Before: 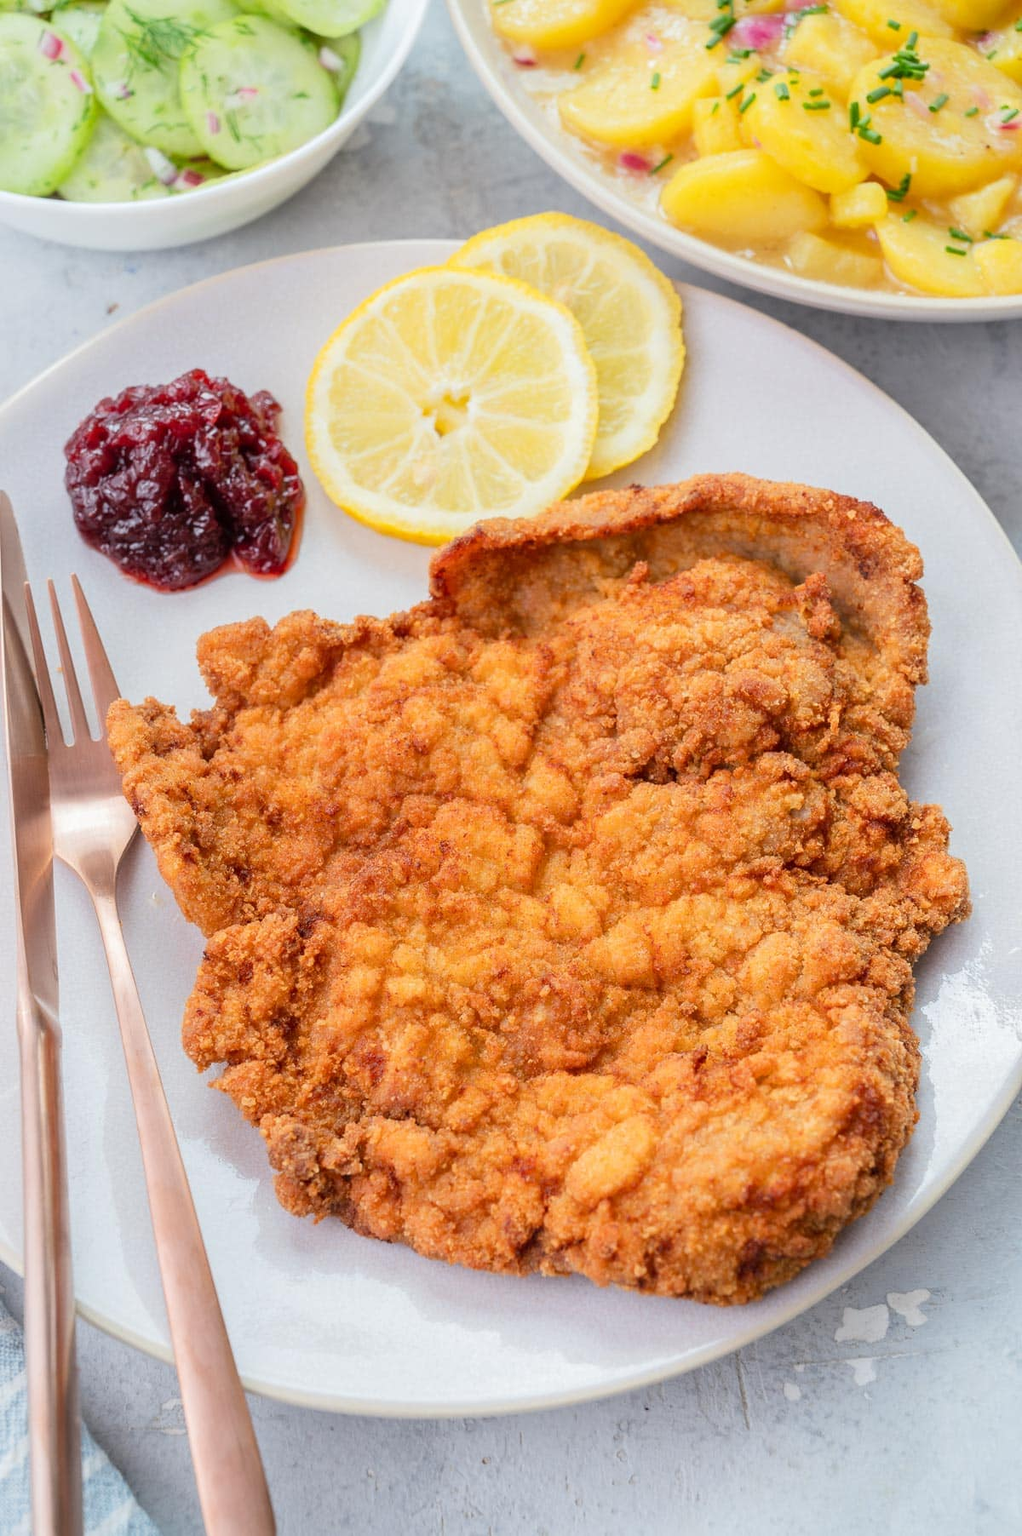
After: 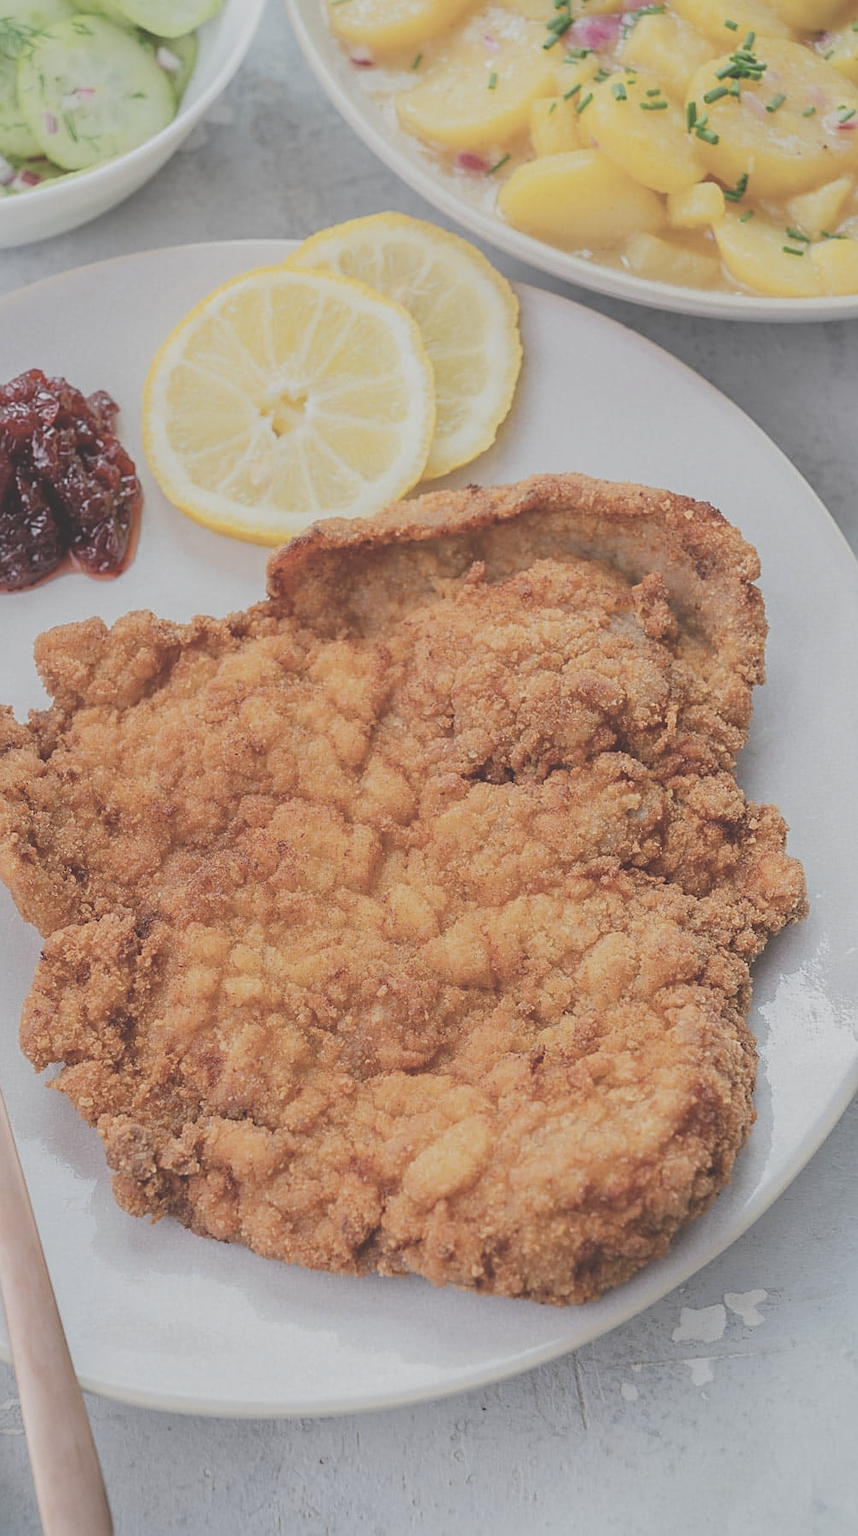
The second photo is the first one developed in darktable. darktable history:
sharpen: on, module defaults
exposure: black level correction -0.015, exposure -0.134 EV, compensate highlight preservation false
contrast brightness saturation: contrast -0.245, saturation -0.449
crop: left 15.952%
